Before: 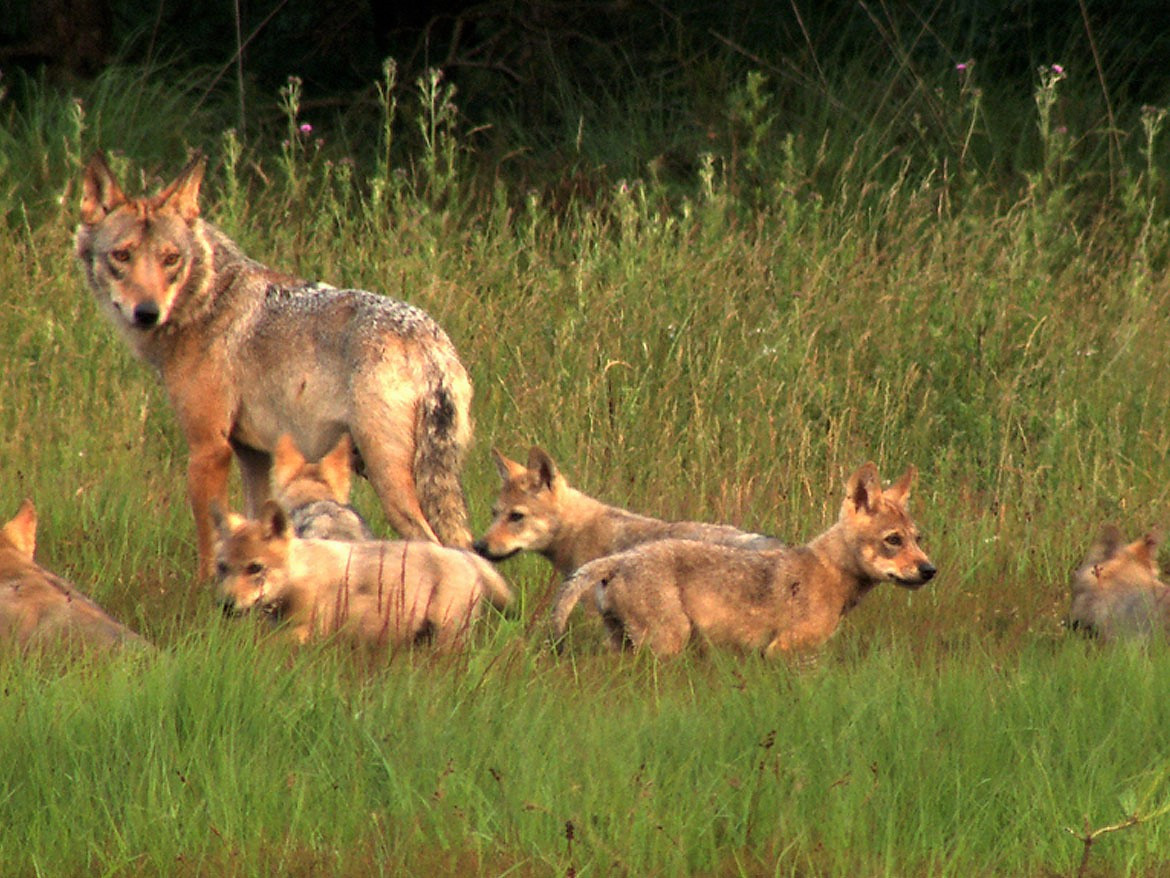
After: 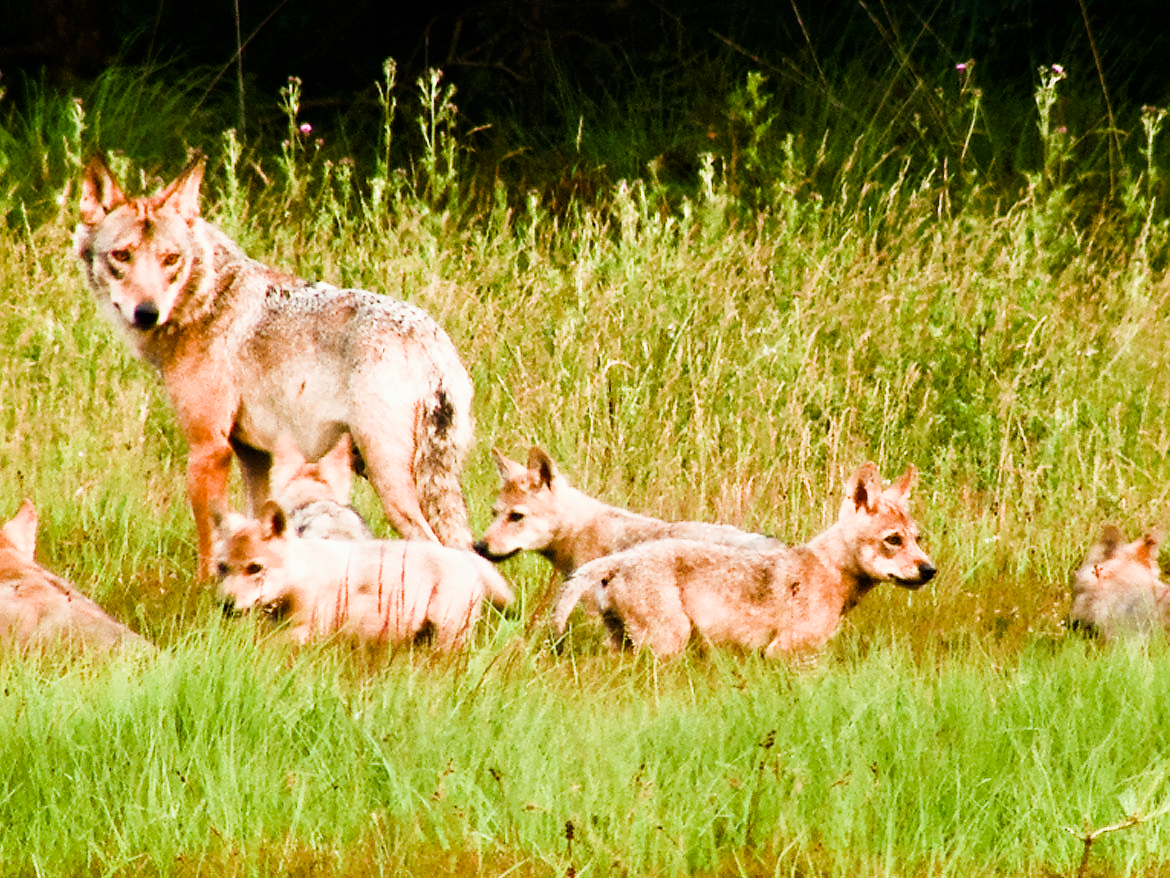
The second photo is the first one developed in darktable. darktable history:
color balance rgb: perceptual saturation grading › highlights -29.58%, perceptual saturation grading › mid-tones 29.47%, perceptual saturation grading › shadows 59.73%, perceptual brilliance grading › global brilliance -17.79%, perceptual brilliance grading › highlights 28.73%, global vibrance 15.44%
denoise (profiled): preserve shadows 1.28, scattering 0.021, a [-1, 0, 0], compensate highlight preservation false
exposure: exposure 1 EV, compensate highlight preservation false
lens correction: correction method embedded metadata, scale 1.01, crop 1, focal 35, aperture 1.8, distance 0.827, camera "ILCE-7M4", lens "FE 35mm f/1.8"
sigmoid: contrast 1.8
